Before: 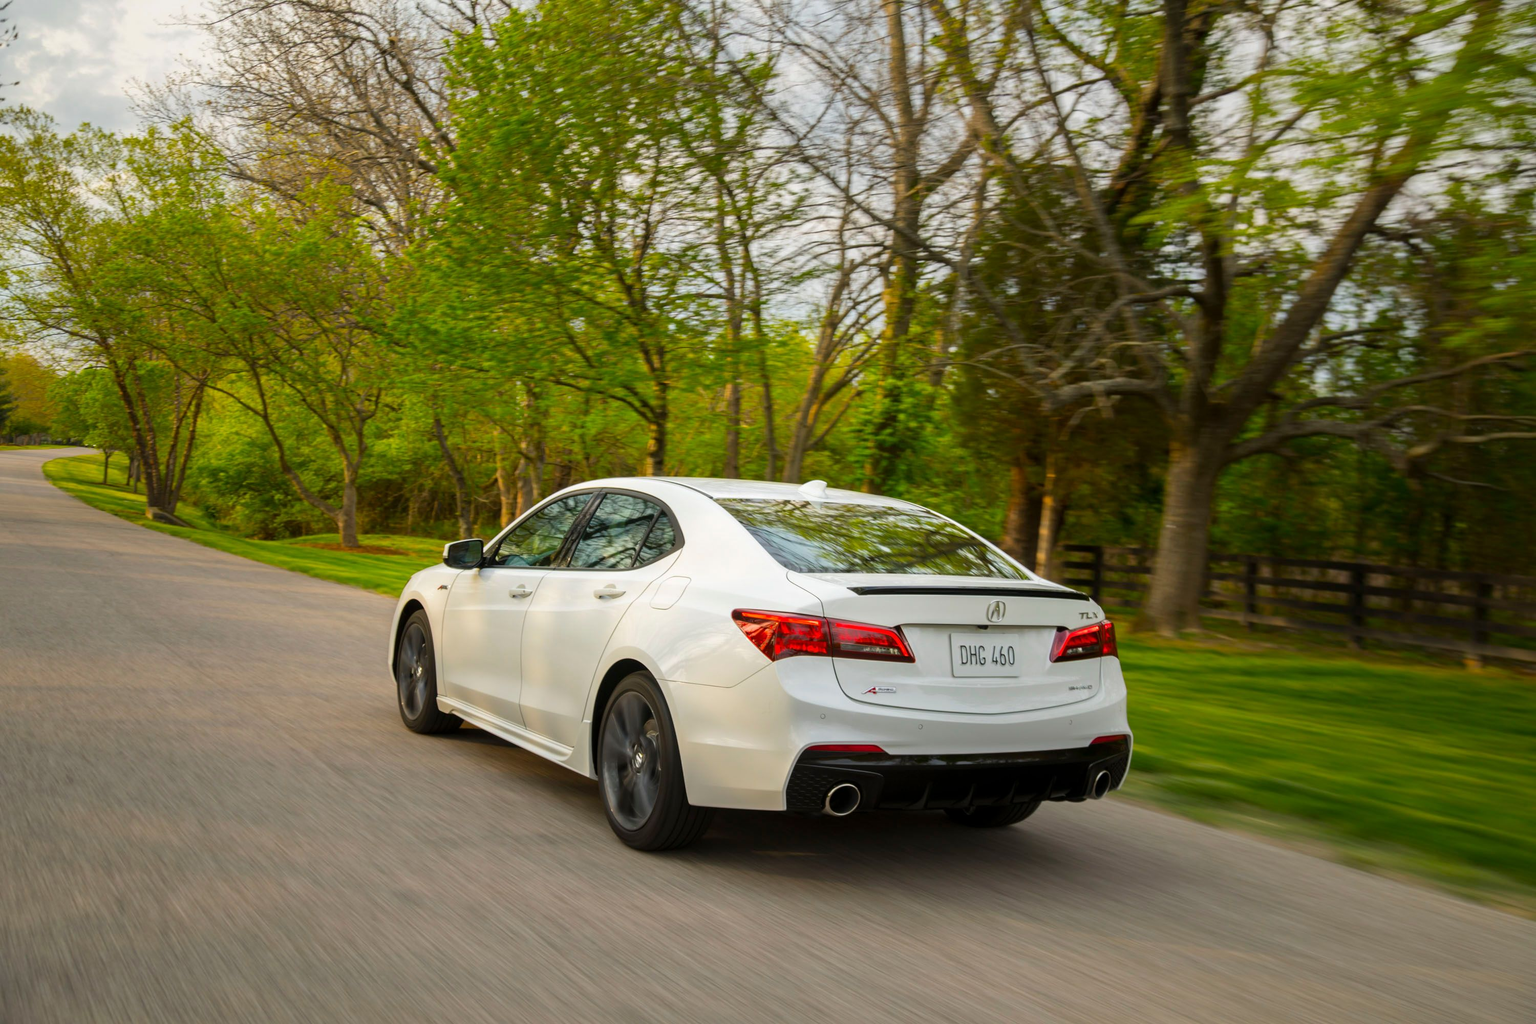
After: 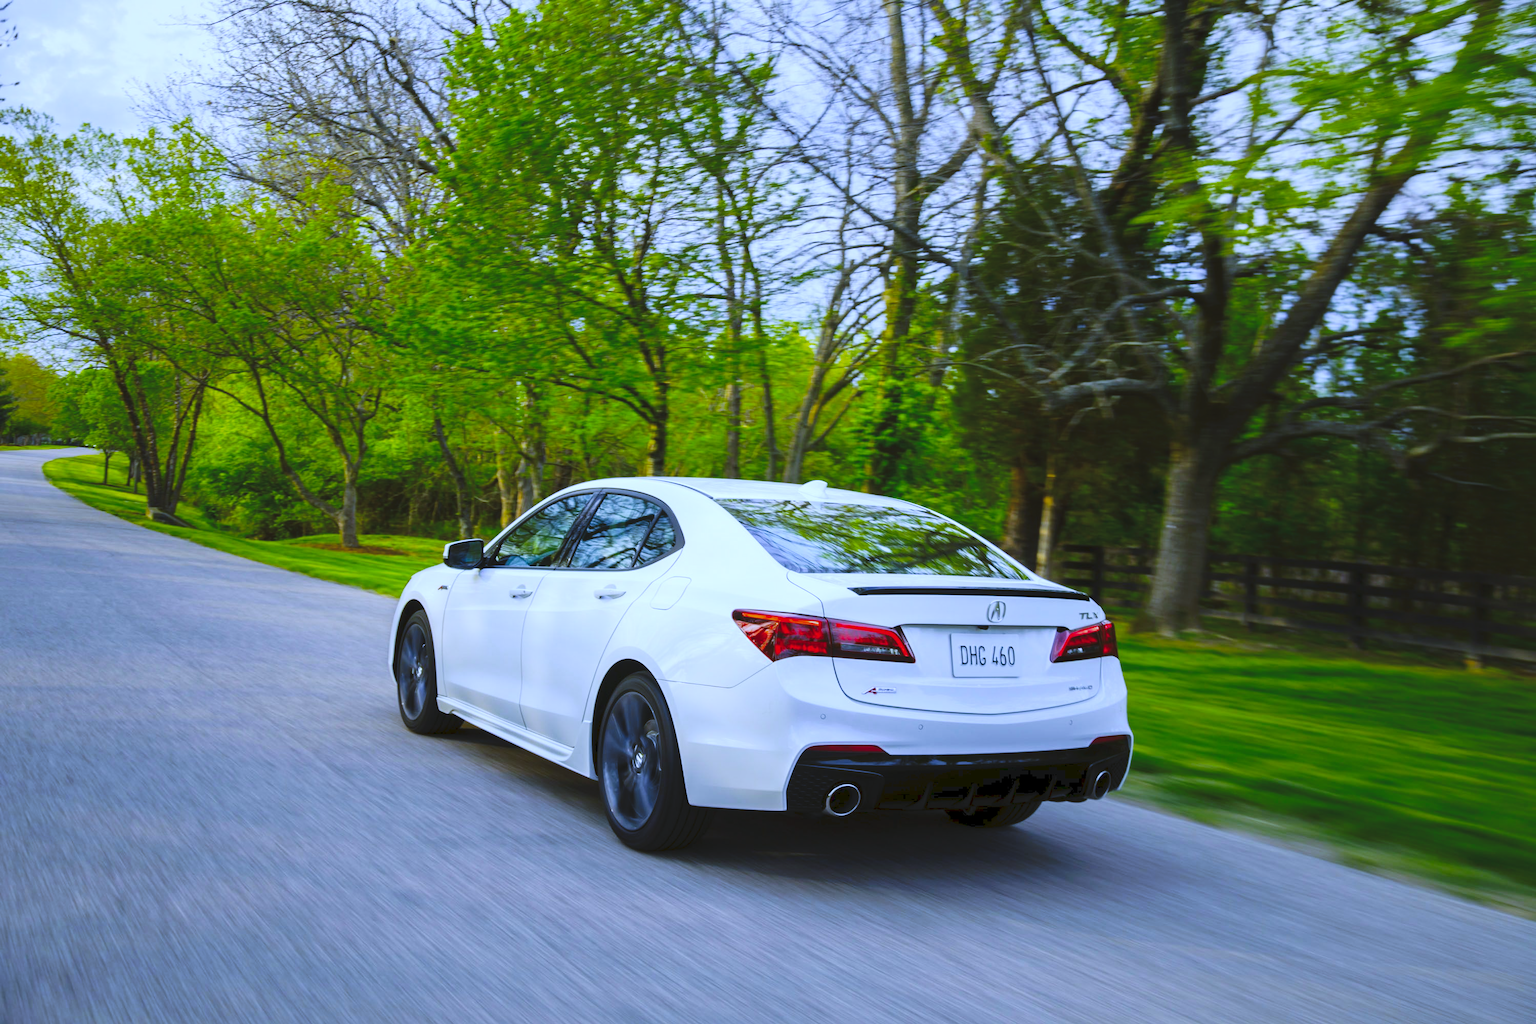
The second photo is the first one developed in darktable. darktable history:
tone curve: curves: ch0 [(0, 0) (0.003, 0.065) (0.011, 0.072) (0.025, 0.09) (0.044, 0.104) (0.069, 0.116) (0.1, 0.127) (0.136, 0.15) (0.177, 0.184) (0.224, 0.223) (0.277, 0.28) (0.335, 0.361) (0.399, 0.443) (0.468, 0.525) (0.543, 0.616) (0.623, 0.713) (0.709, 0.79) (0.801, 0.866) (0.898, 0.933) (1, 1)], preserve colors none
white balance: red 0.766, blue 1.537
